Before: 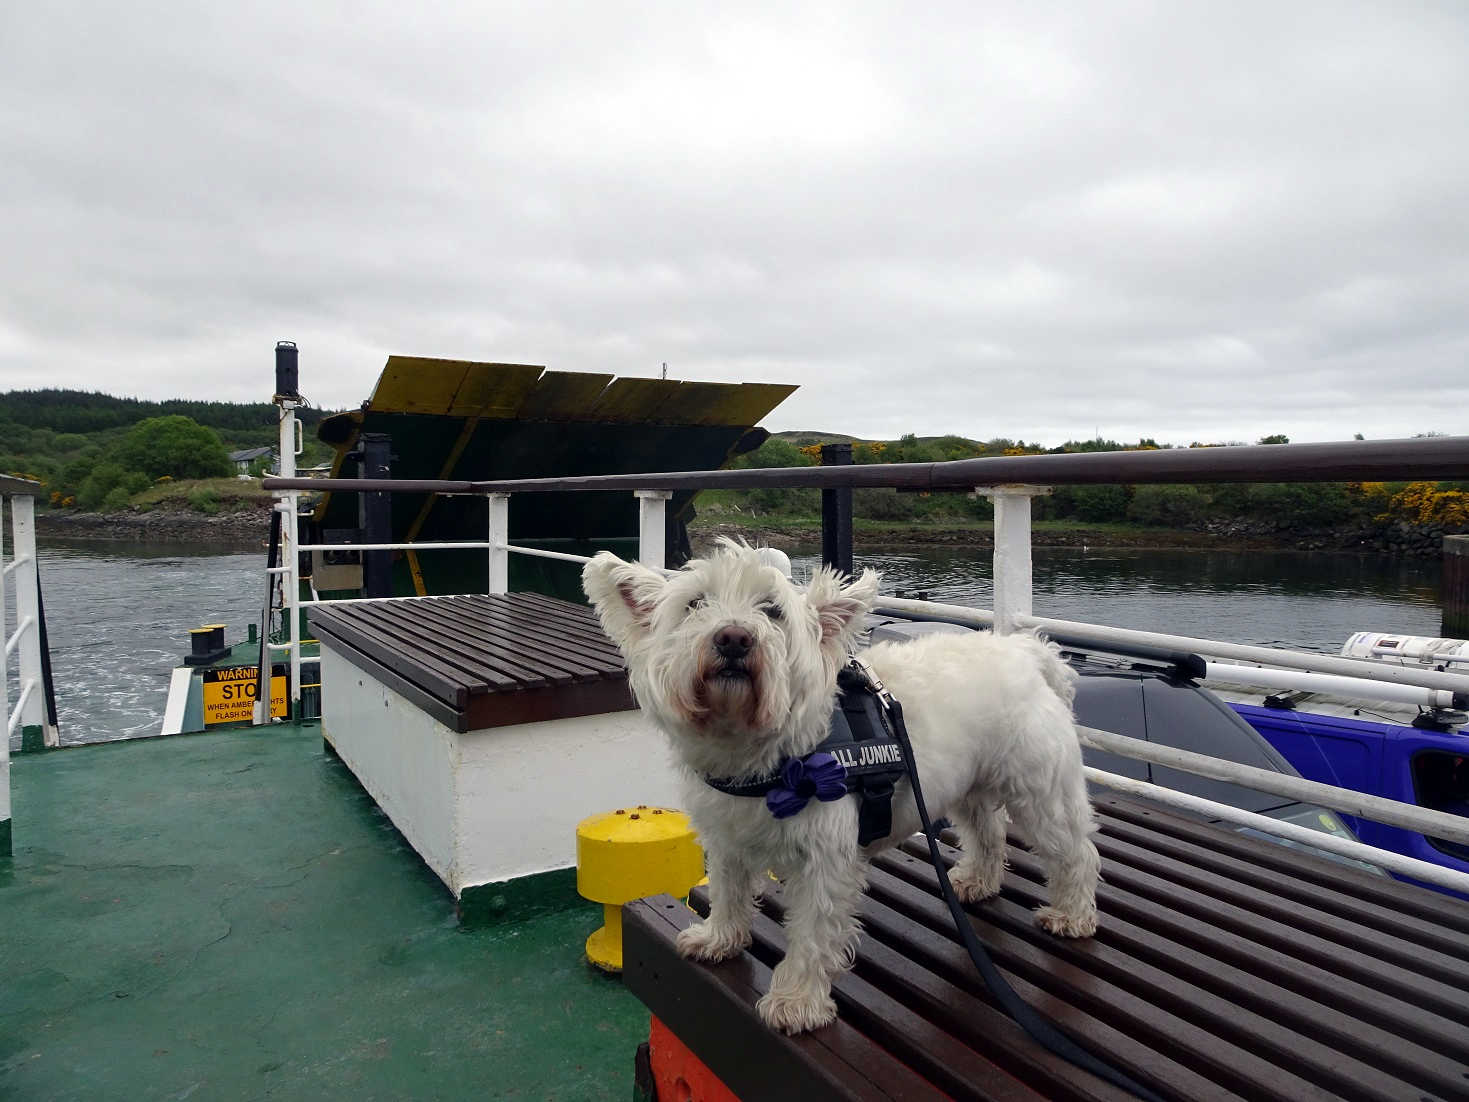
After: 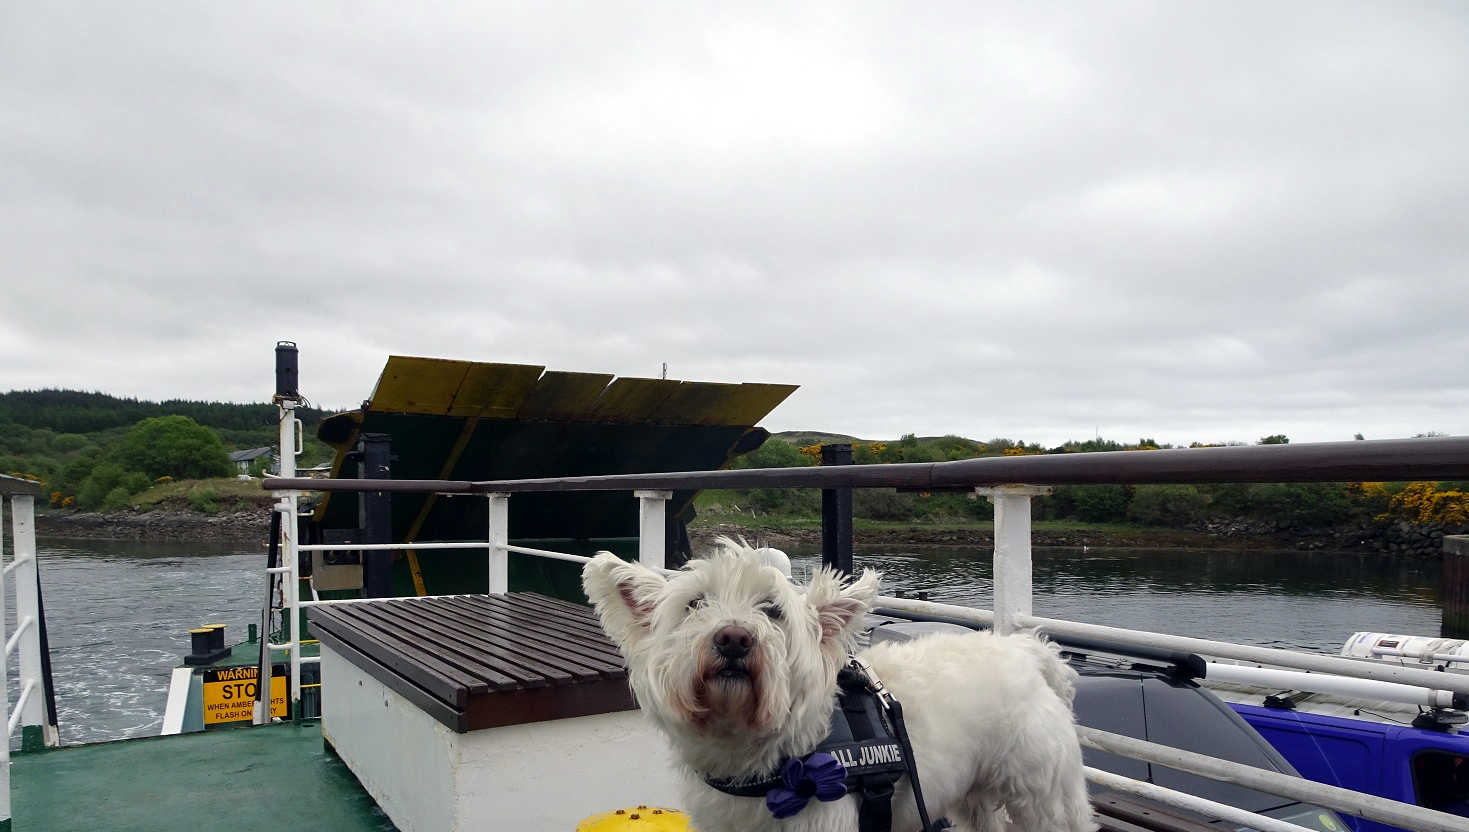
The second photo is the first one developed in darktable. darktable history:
crop: bottom 24.477%
